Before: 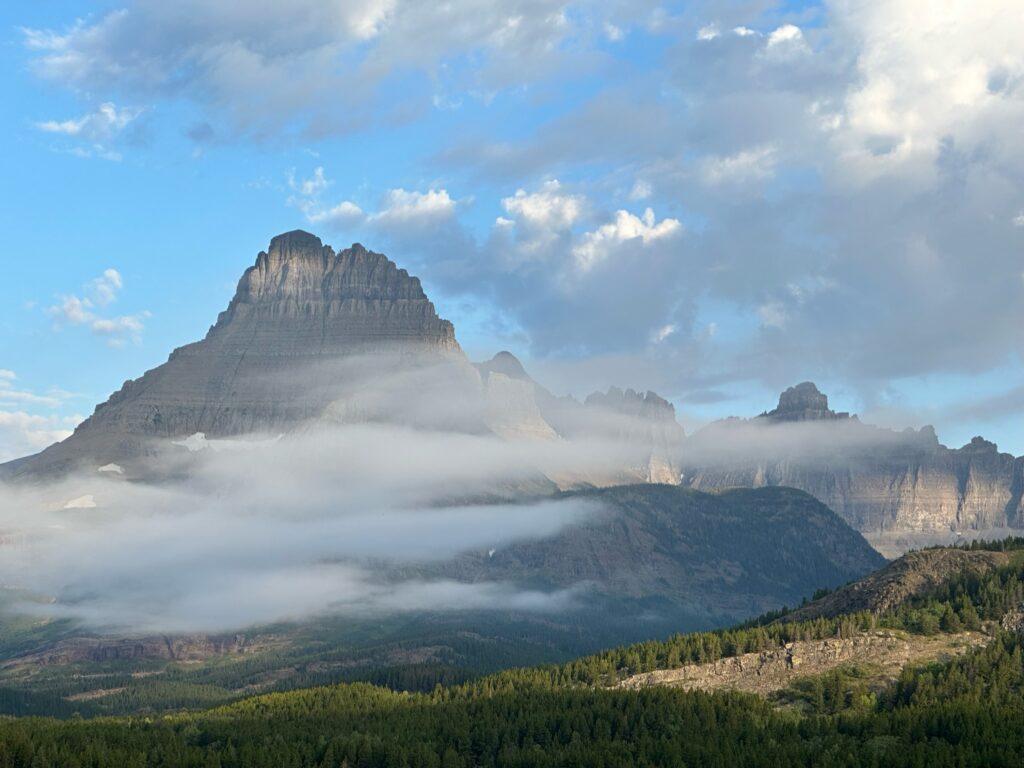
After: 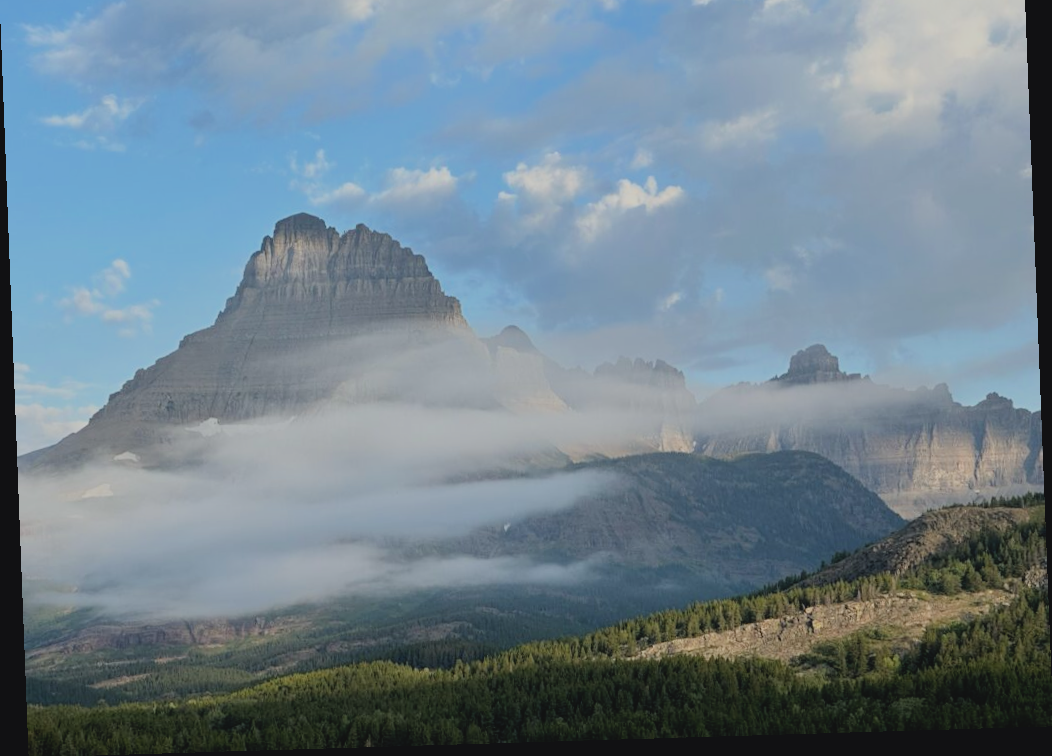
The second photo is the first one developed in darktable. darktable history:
contrast brightness saturation: contrast -0.1, saturation -0.1
crop and rotate: top 6.25%
rotate and perspective: rotation -2.22°, lens shift (horizontal) -0.022, automatic cropping off
filmic rgb: black relative exposure -7.65 EV, white relative exposure 4.56 EV, hardness 3.61, color science v6 (2022)
